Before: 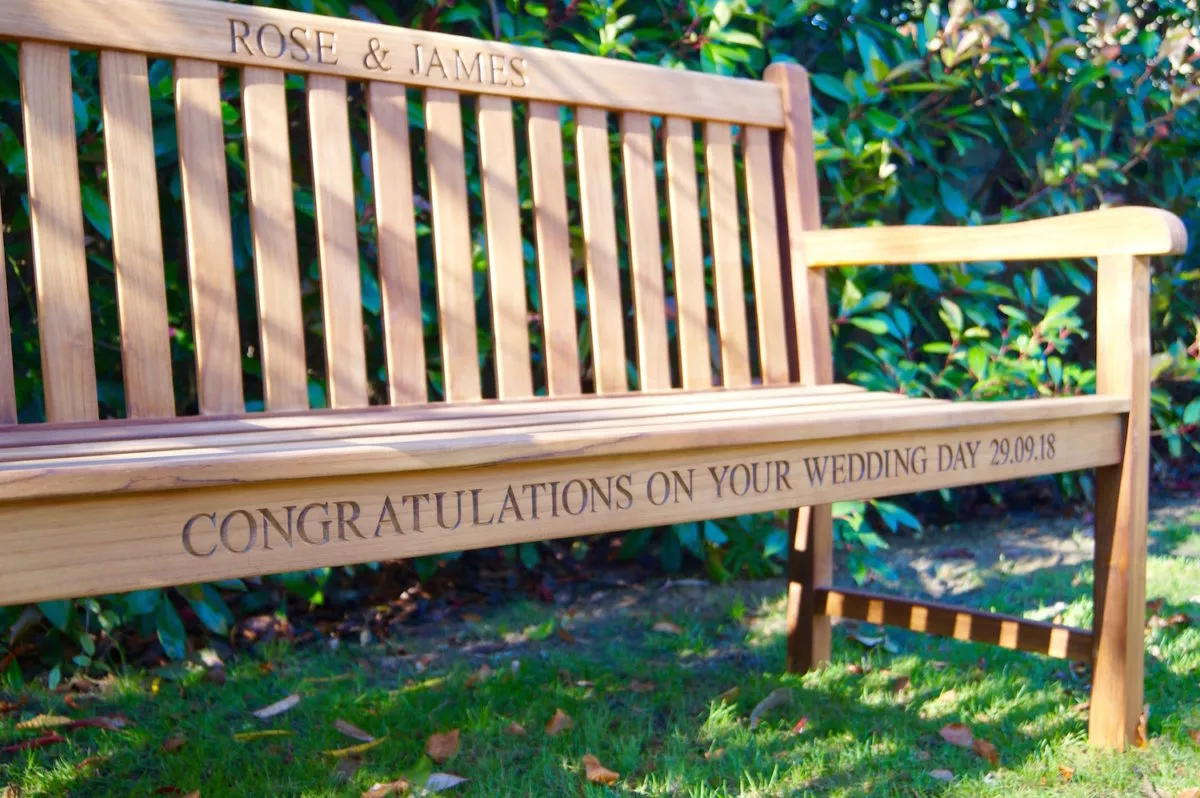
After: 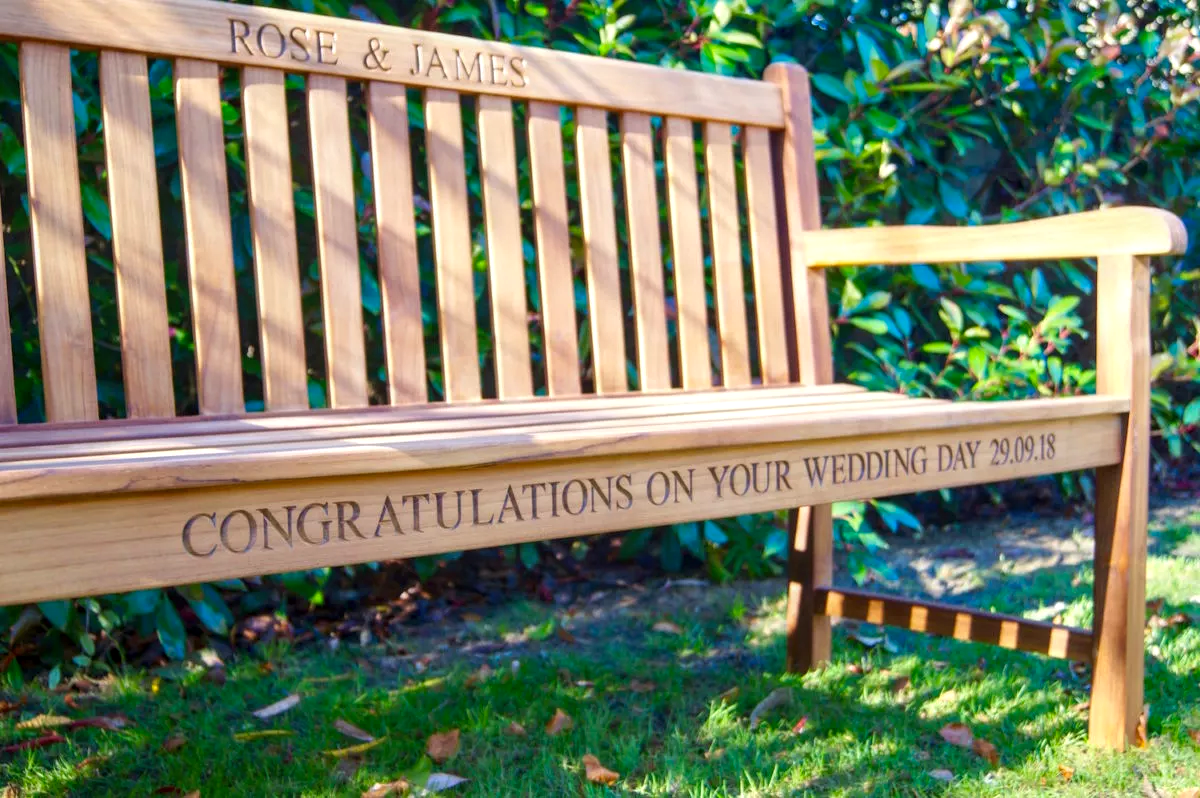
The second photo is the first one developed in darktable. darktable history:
exposure: black level correction -0.001, exposure 0.08 EV, compensate highlight preservation false
color balance: on, module defaults
local contrast: on, module defaults
contrast brightness saturation: saturation 0.13
